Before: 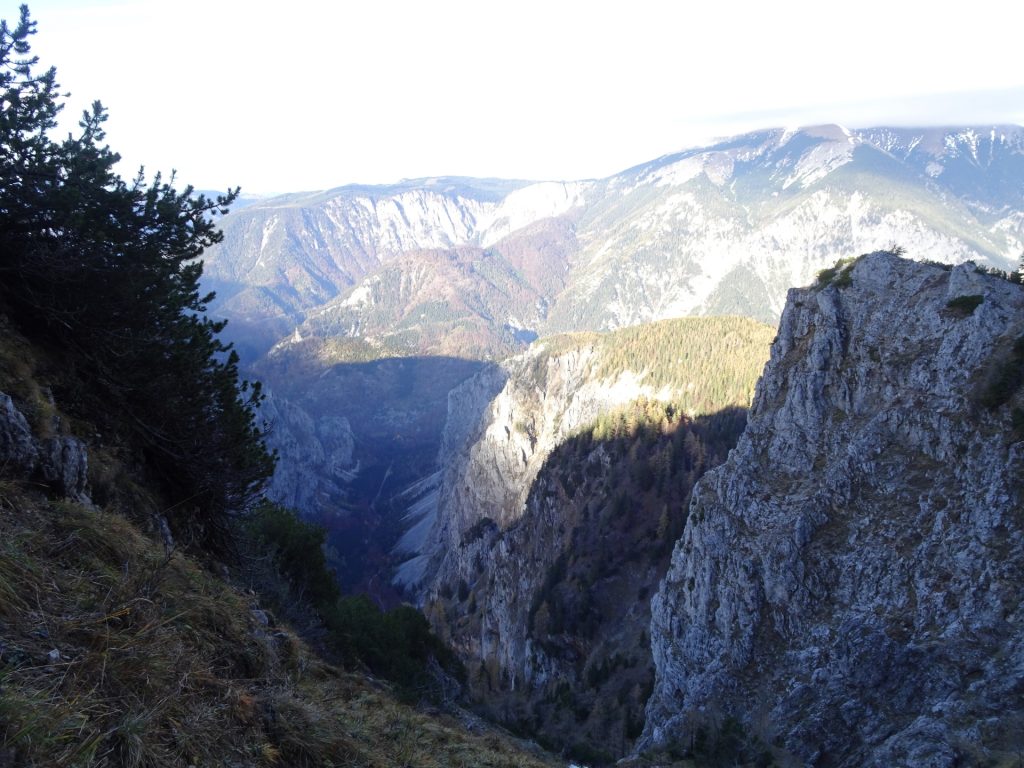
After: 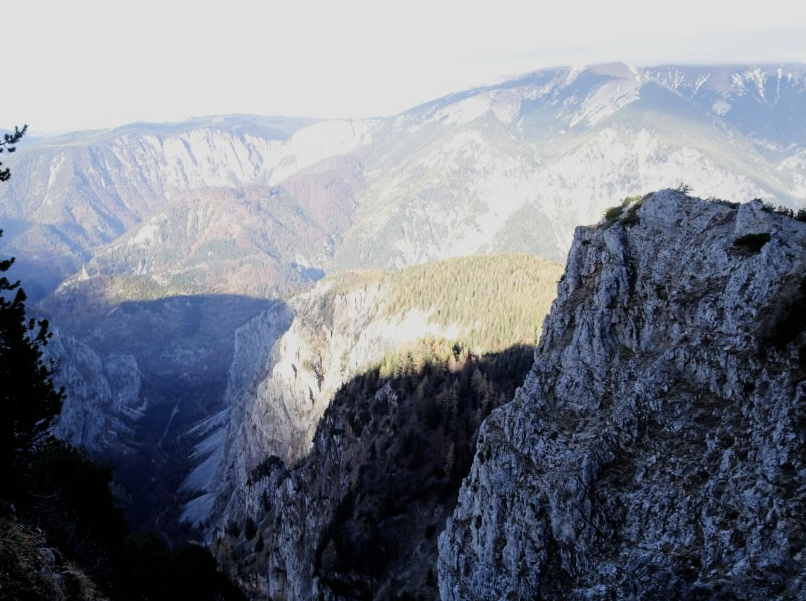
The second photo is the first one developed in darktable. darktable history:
filmic rgb: black relative exposure -5.01 EV, white relative exposure 3.99 EV, hardness 2.89, contrast 1.199, highlights saturation mix -29.51%
crop and rotate: left 20.853%, top 8.096%, right 0.393%, bottom 13.616%
